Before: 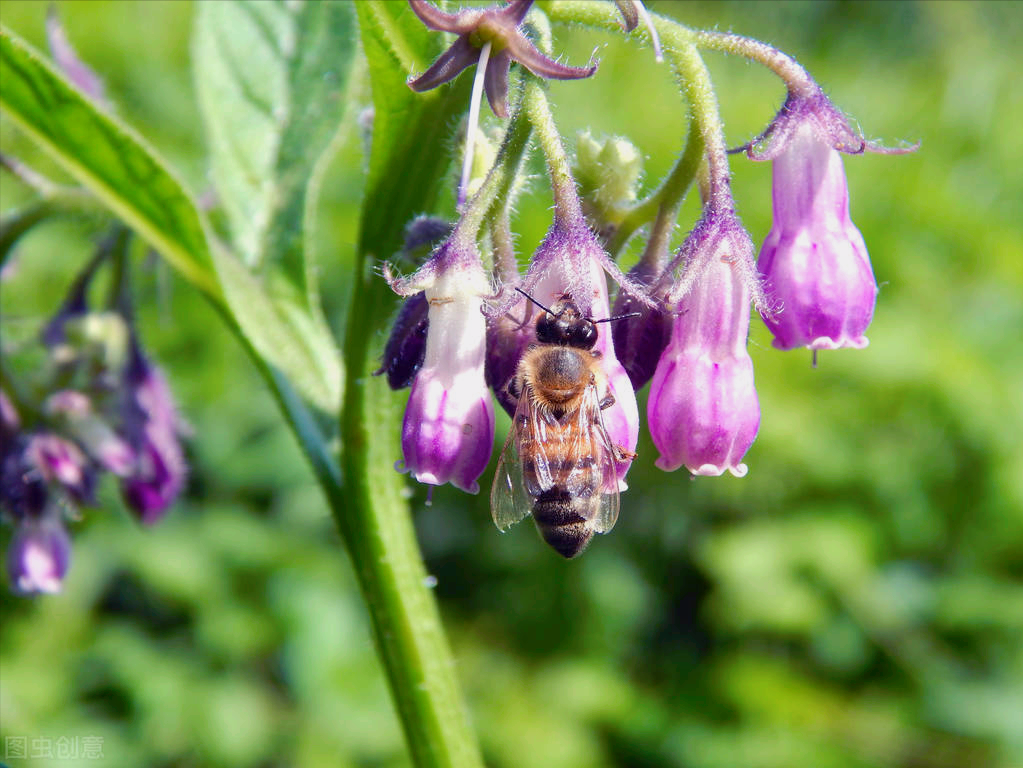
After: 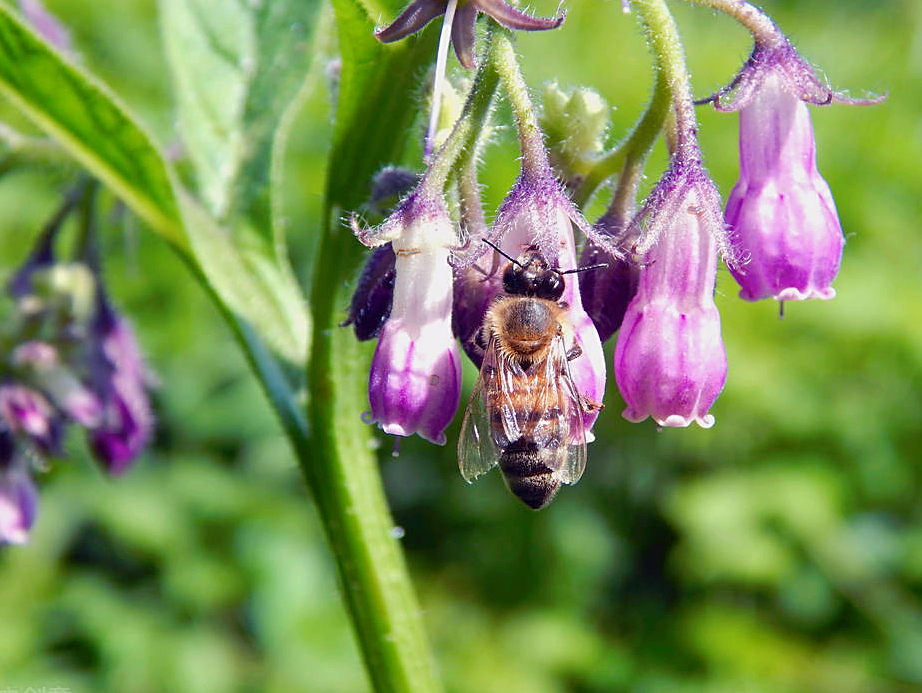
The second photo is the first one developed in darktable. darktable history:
sharpen: on, module defaults
crop: left 3.242%, top 6.457%, right 6.595%, bottom 3.259%
